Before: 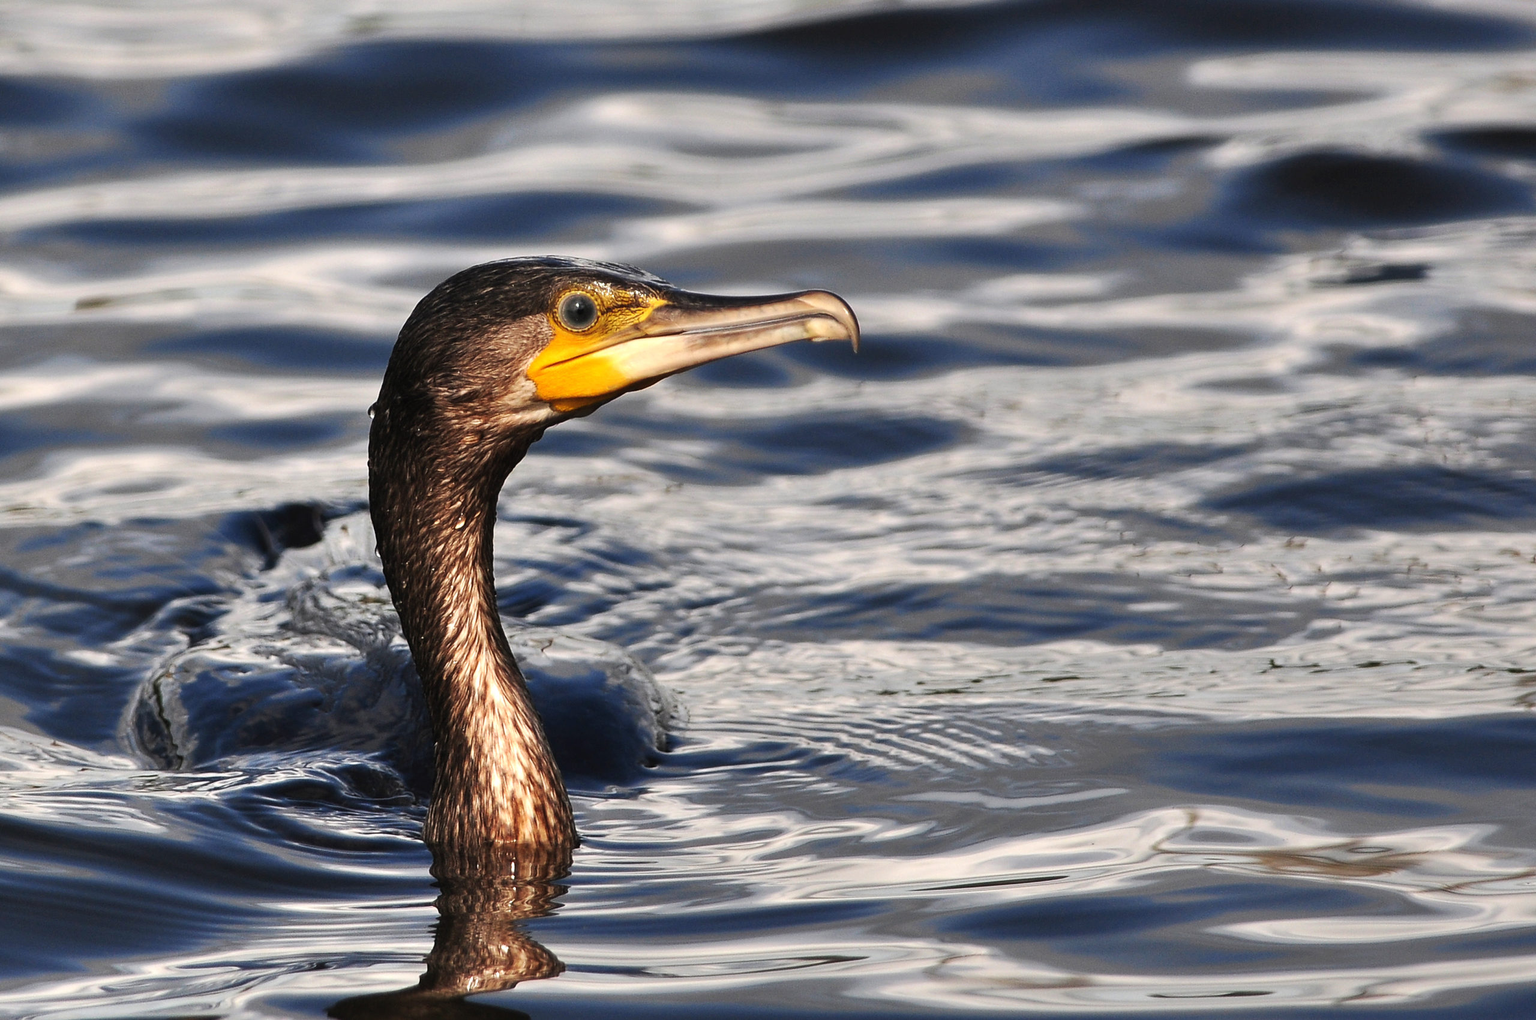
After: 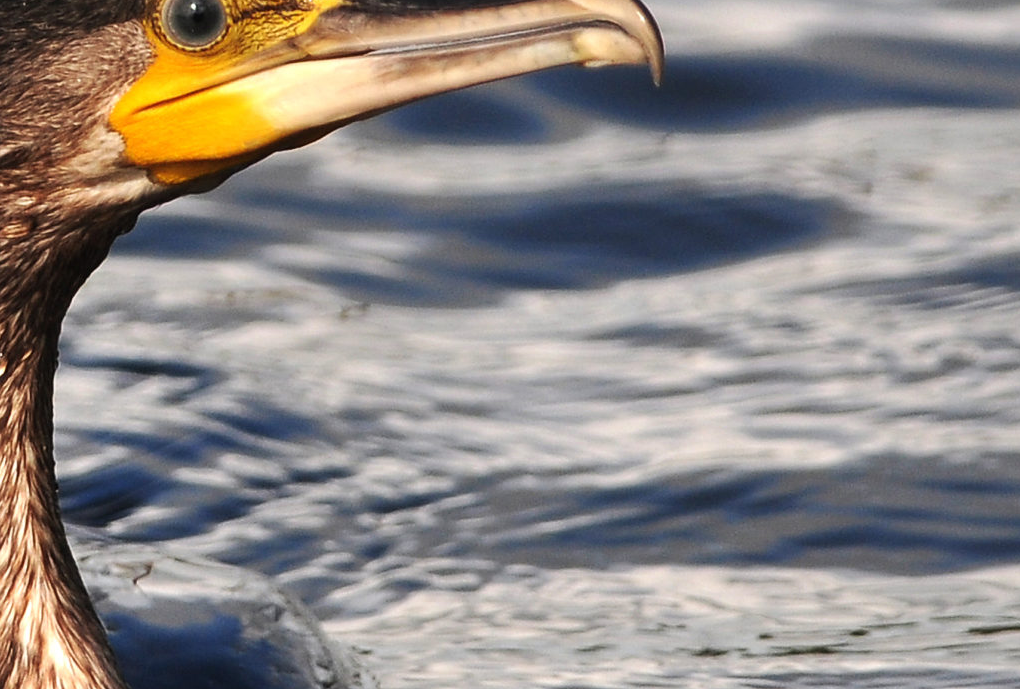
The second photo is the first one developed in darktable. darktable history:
crop: left 30.052%, top 29.554%, right 30.084%, bottom 29.909%
